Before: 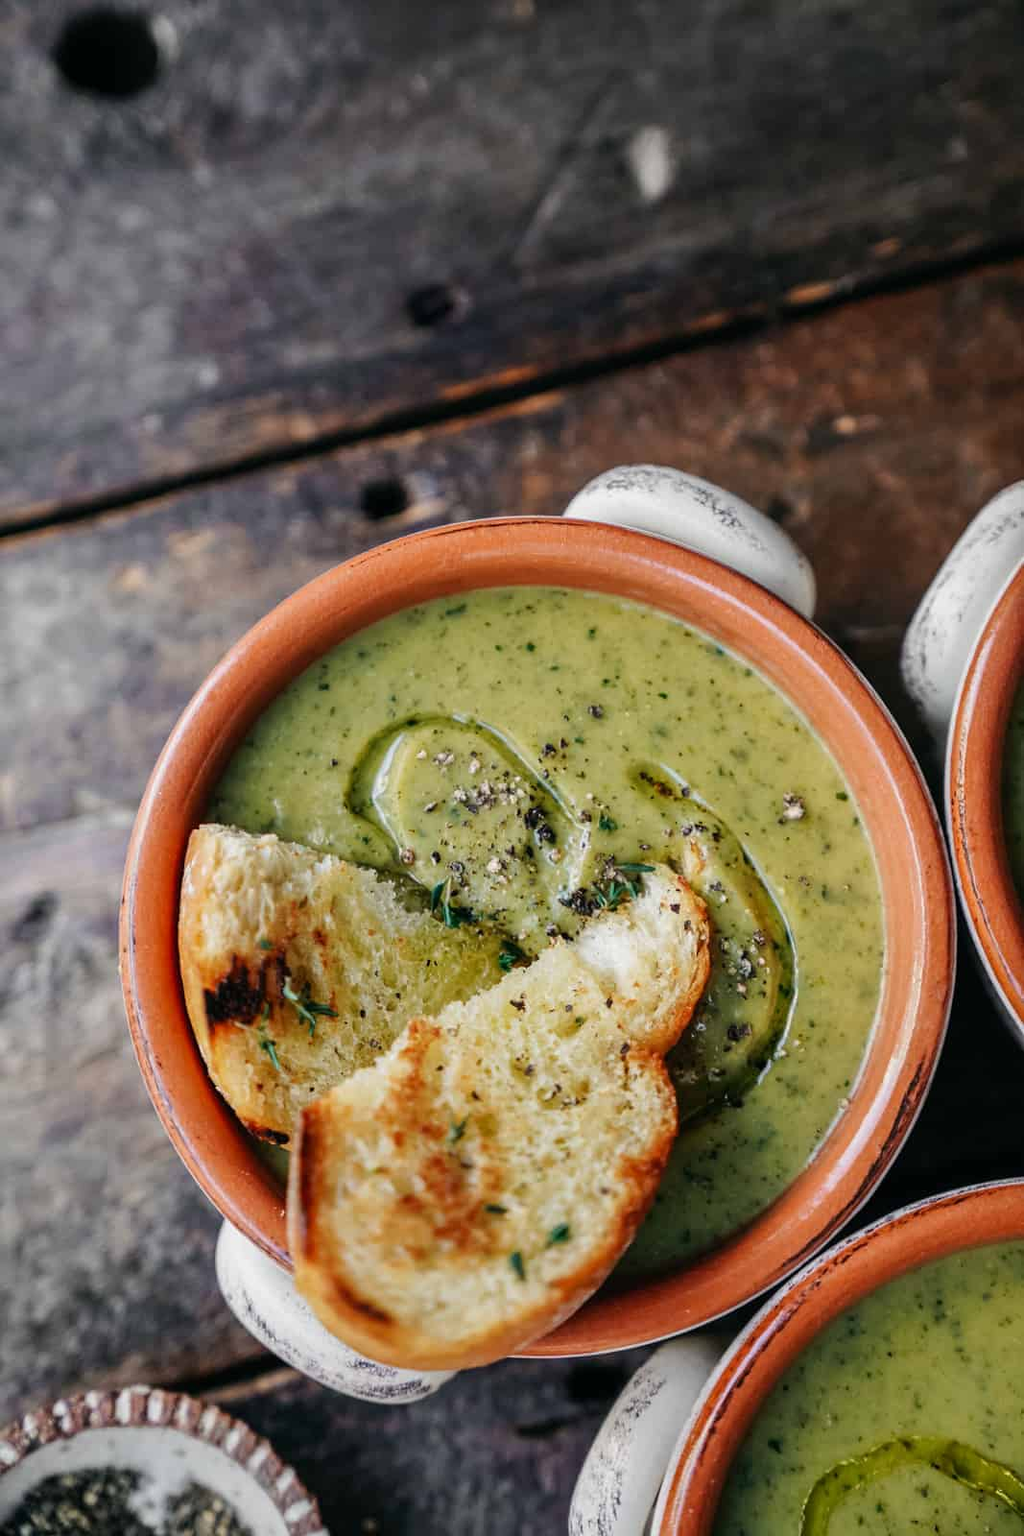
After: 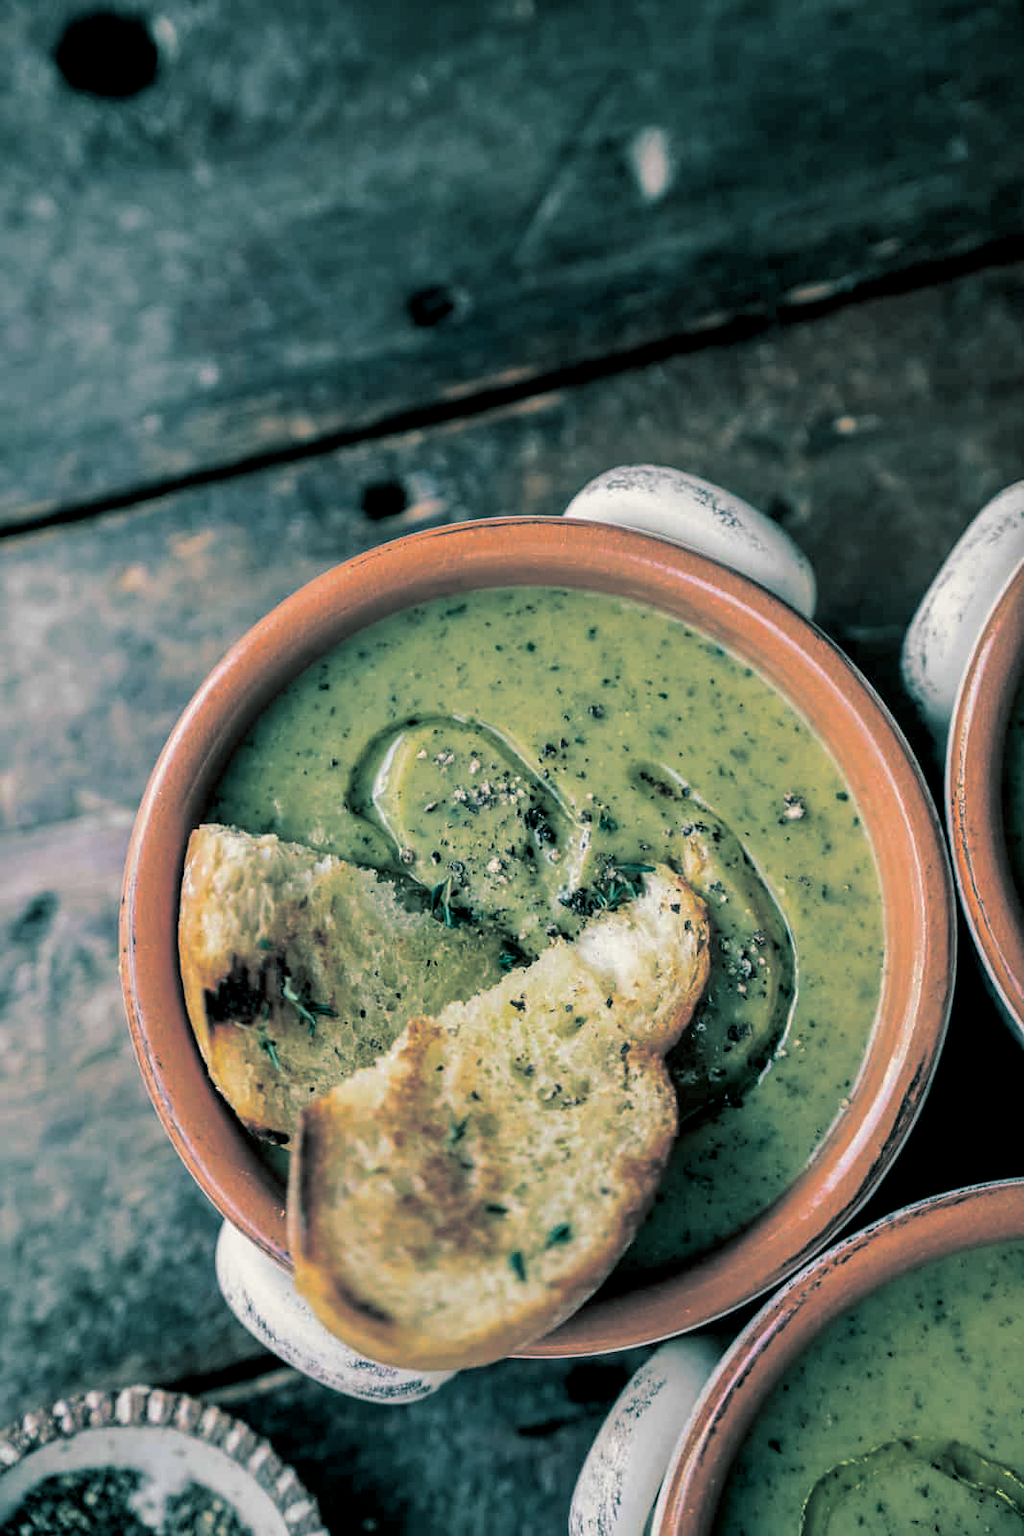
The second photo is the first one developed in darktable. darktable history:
exposure: black level correction 0.005, exposure 0.014 EV, compensate highlight preservation false
split-toning: shadows › hue 186.43°, highlights › hue 49.29°, compress 30.29%
